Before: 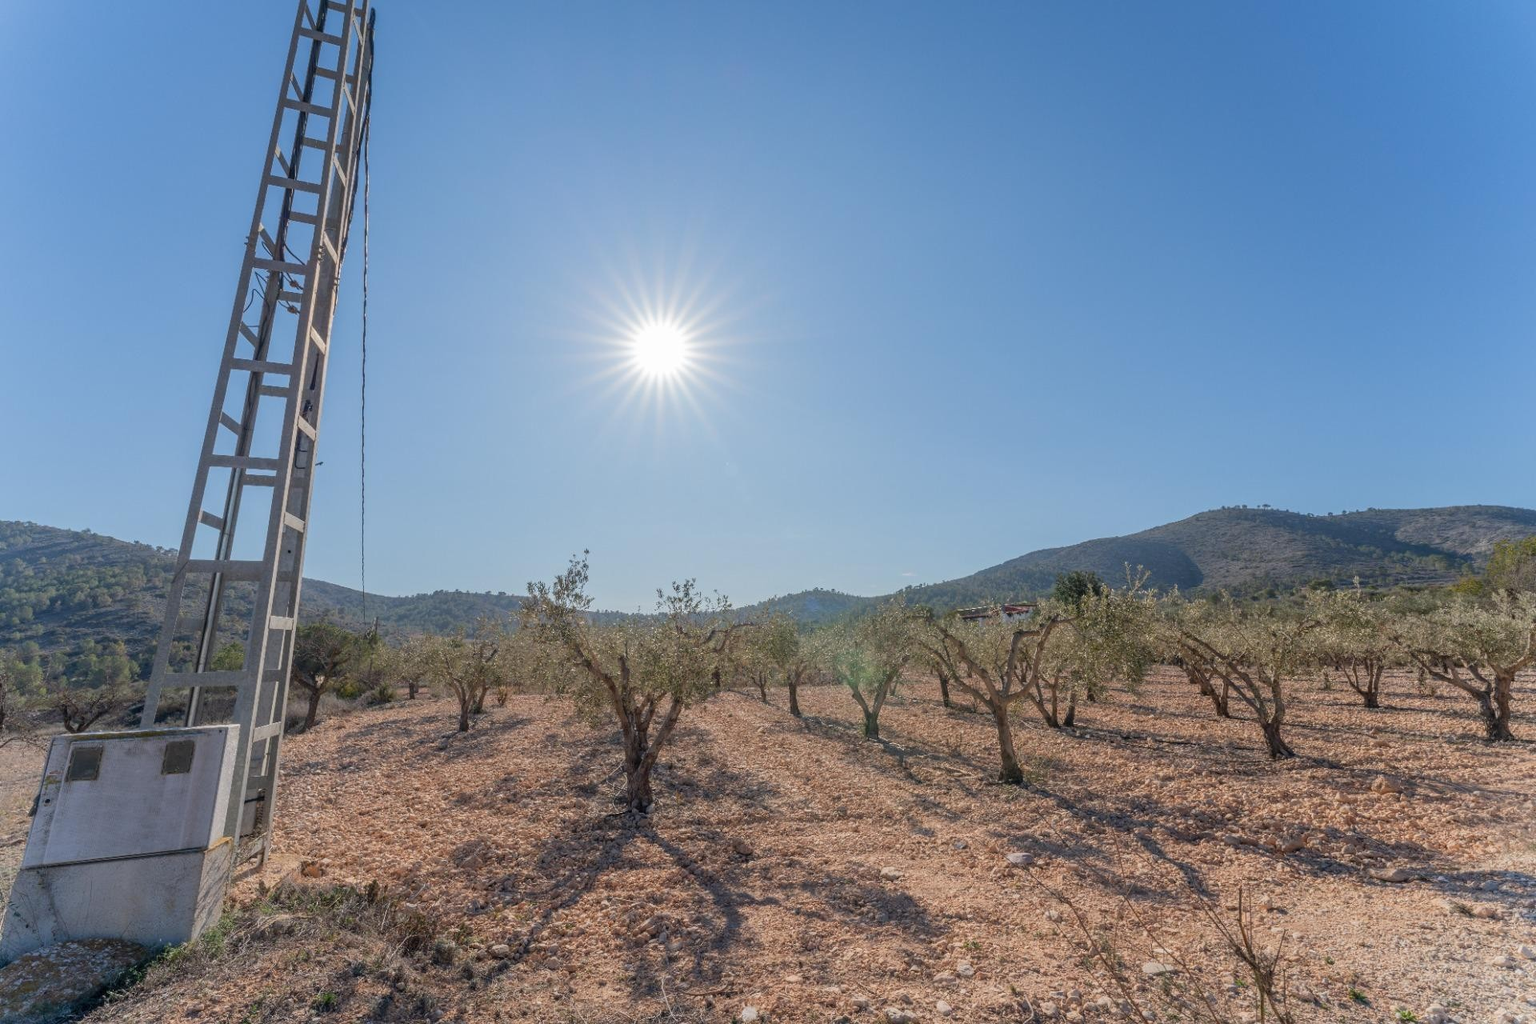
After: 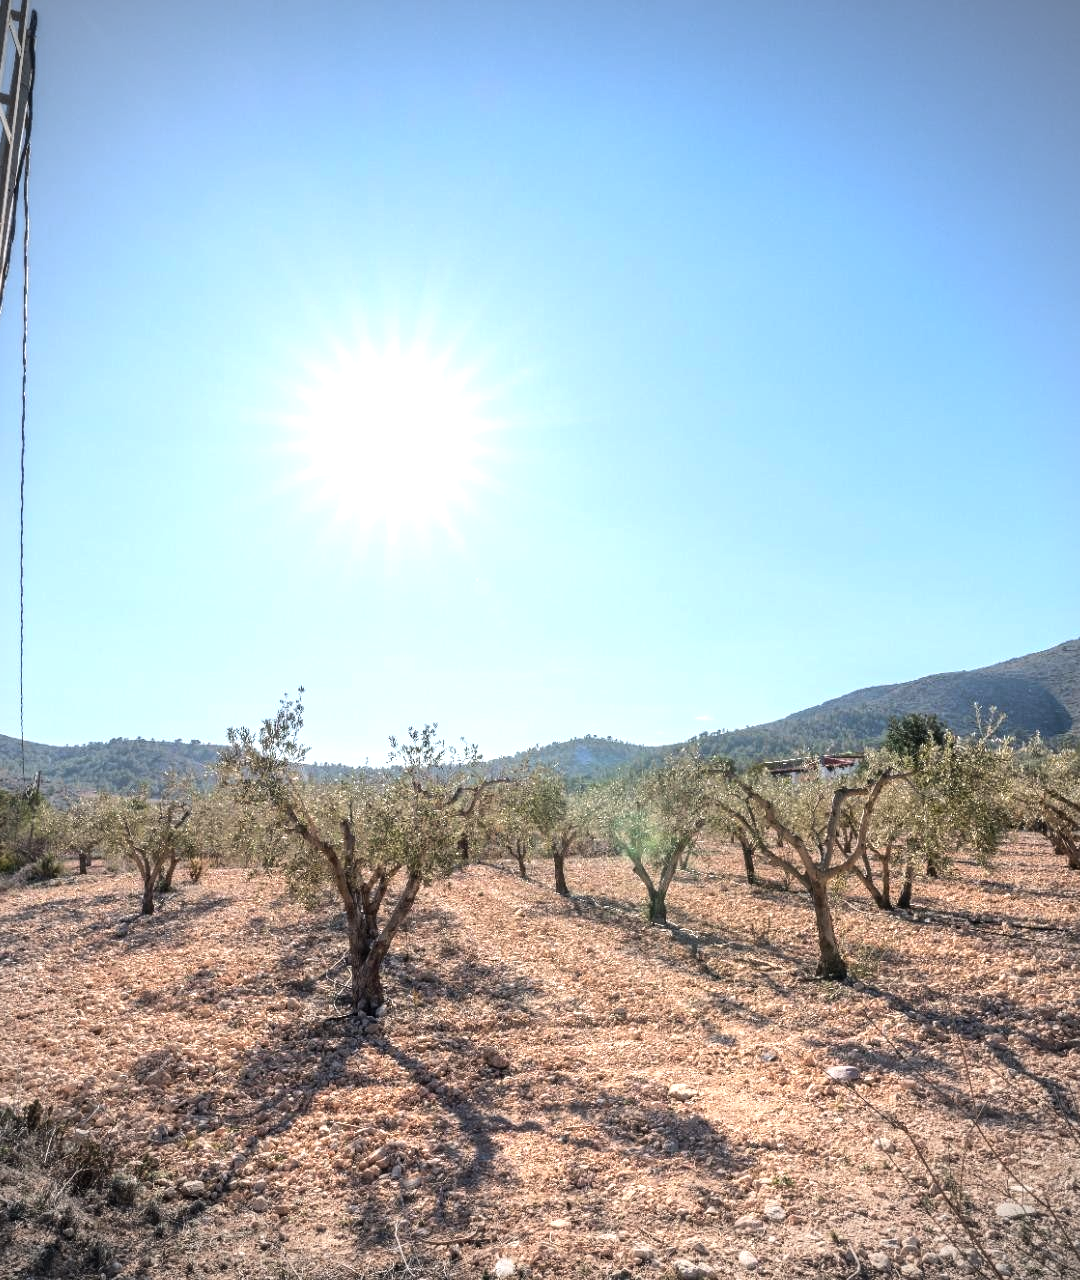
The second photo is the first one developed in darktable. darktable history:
vignetting: on, module defaults
crop and rotate: left 22.516%, right 21.234%
tone equalizer: -8 EV -0.75 EV, -7 EV -0.7 EV, -6 EV -0.6 EV, -5 EV -0.4 EV, -3 EV 0.4 EV, -2 EV 0.6 EV, -1 EV 0.7 EV, +0 EV 0.75 EV, edges refinement/feathering 500, mask exposure compensation -1.57 EV, preserve details no
exposure: black level correction 0.001, exposure 0.5 EV, compensate exposure bias true, compensate highlight preservation false
